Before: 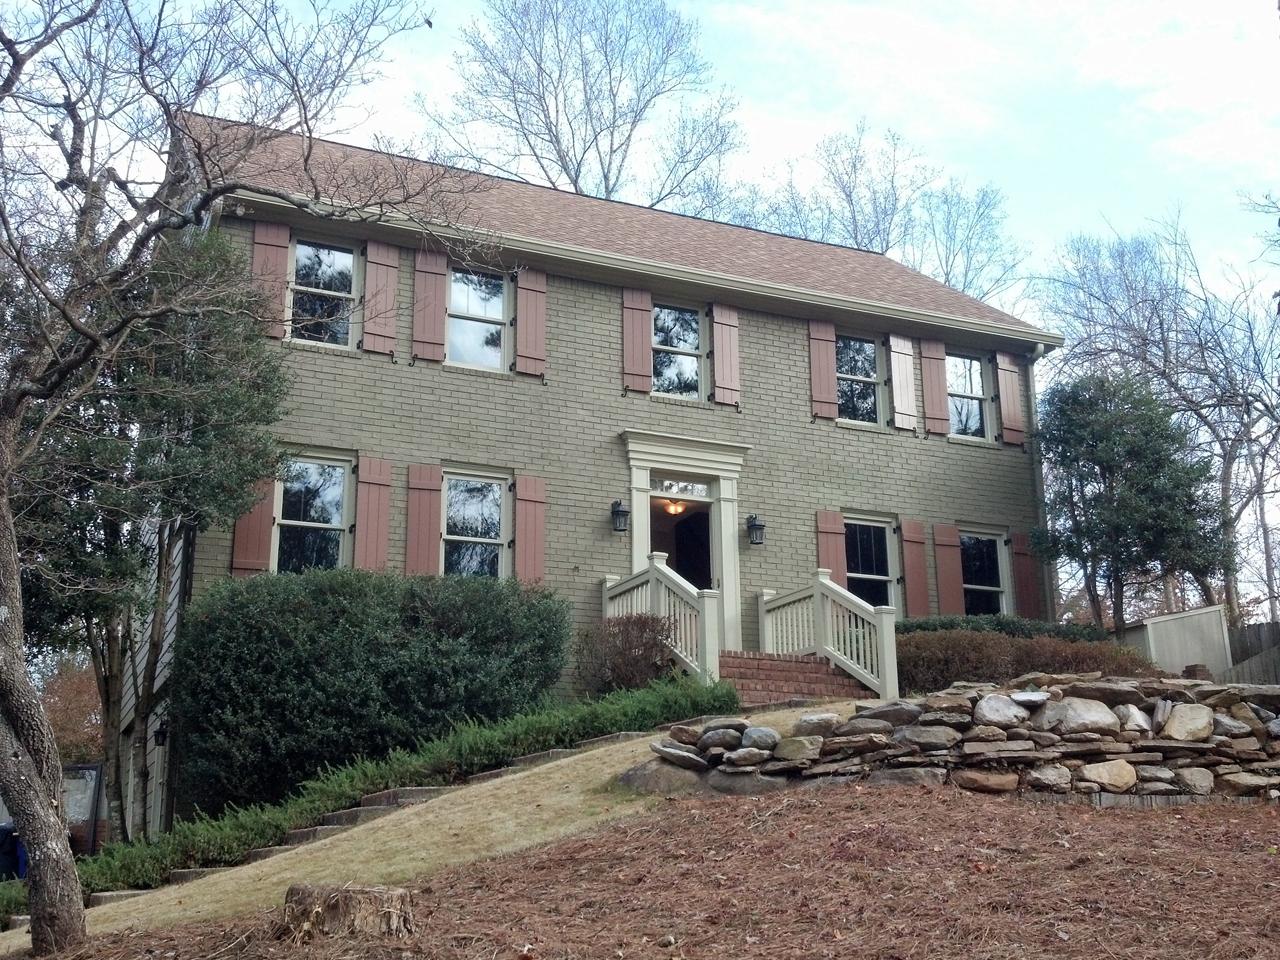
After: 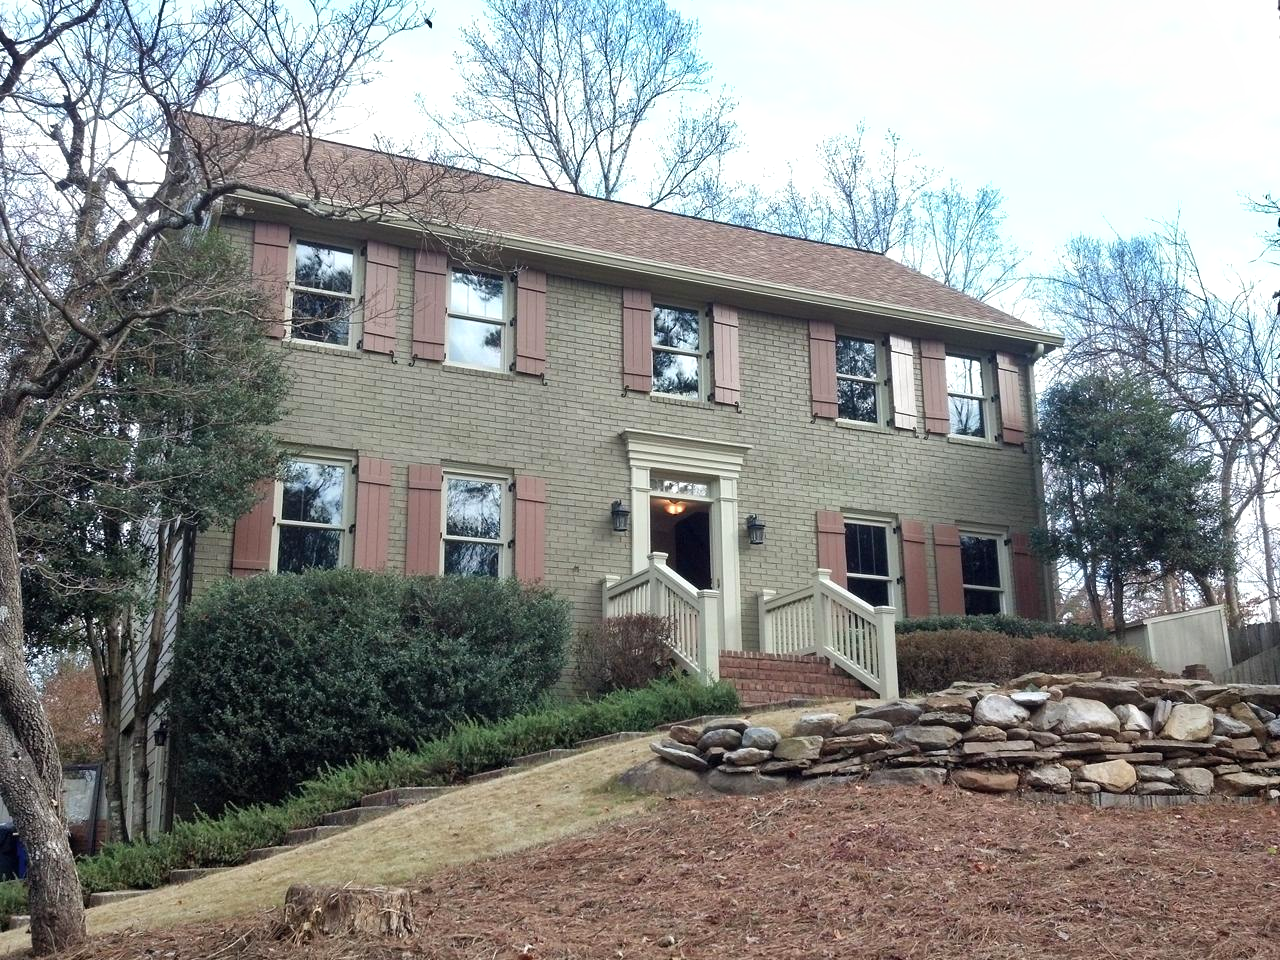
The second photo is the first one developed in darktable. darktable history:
exposure: black level correction 0, exposure 0.3 EV, compensate highlight preservation false
shadows and highlights: shadows 43.71, white point adjustment -1.46, soften with gaussian
